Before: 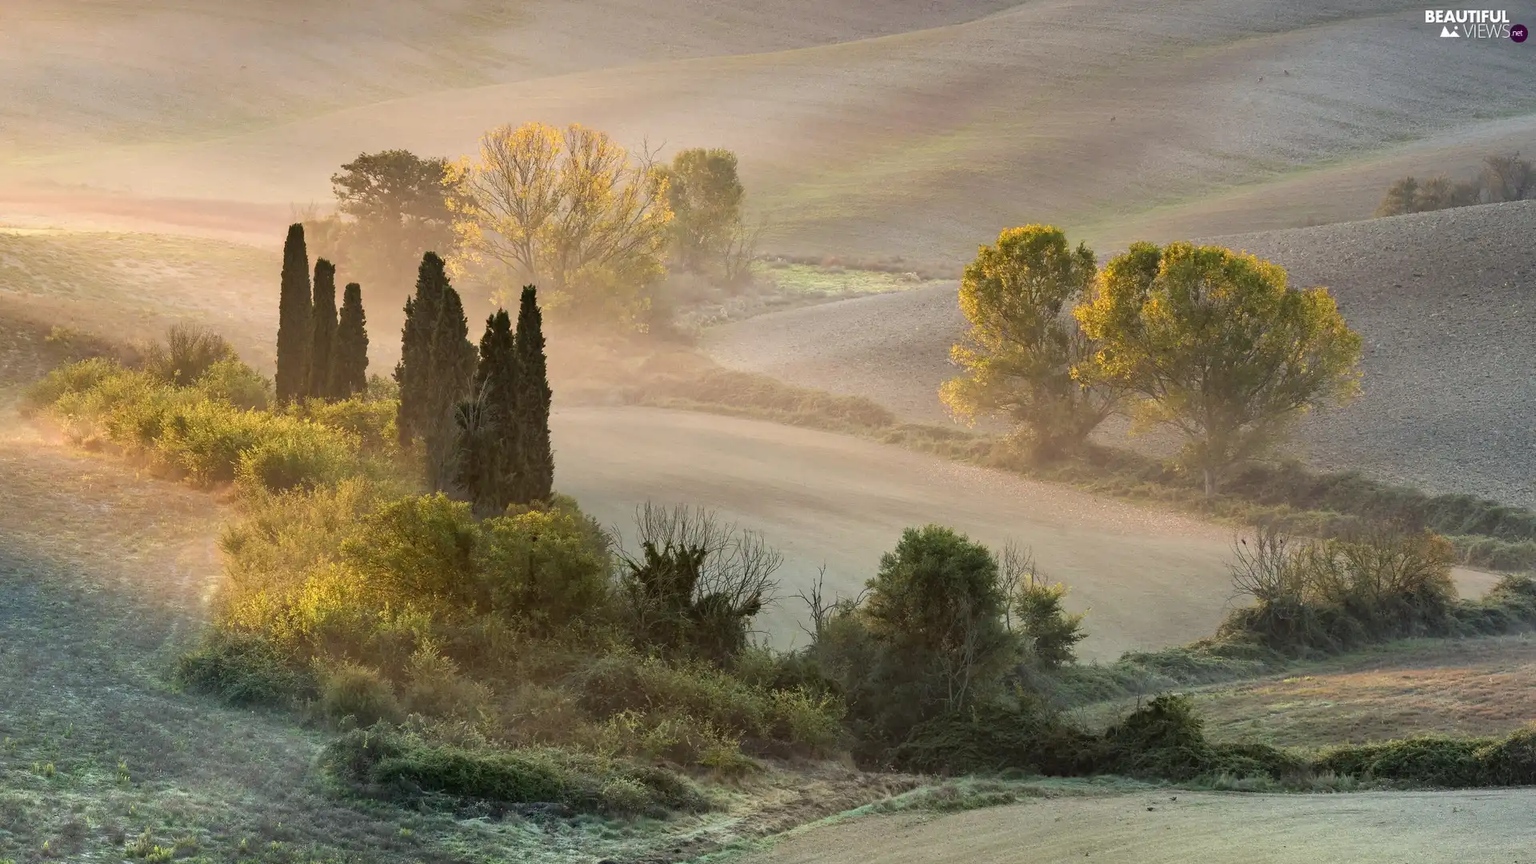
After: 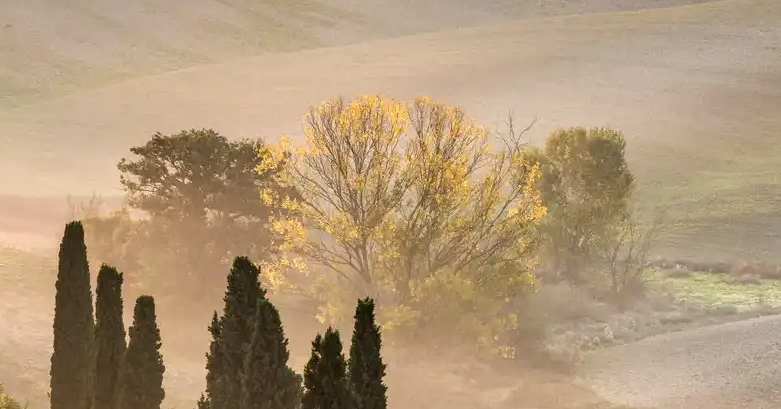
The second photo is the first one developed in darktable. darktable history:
crop: left 15.454%, top 5.431%, right 43.857%, bottom 56.658%
local contrast: on, module defaults
